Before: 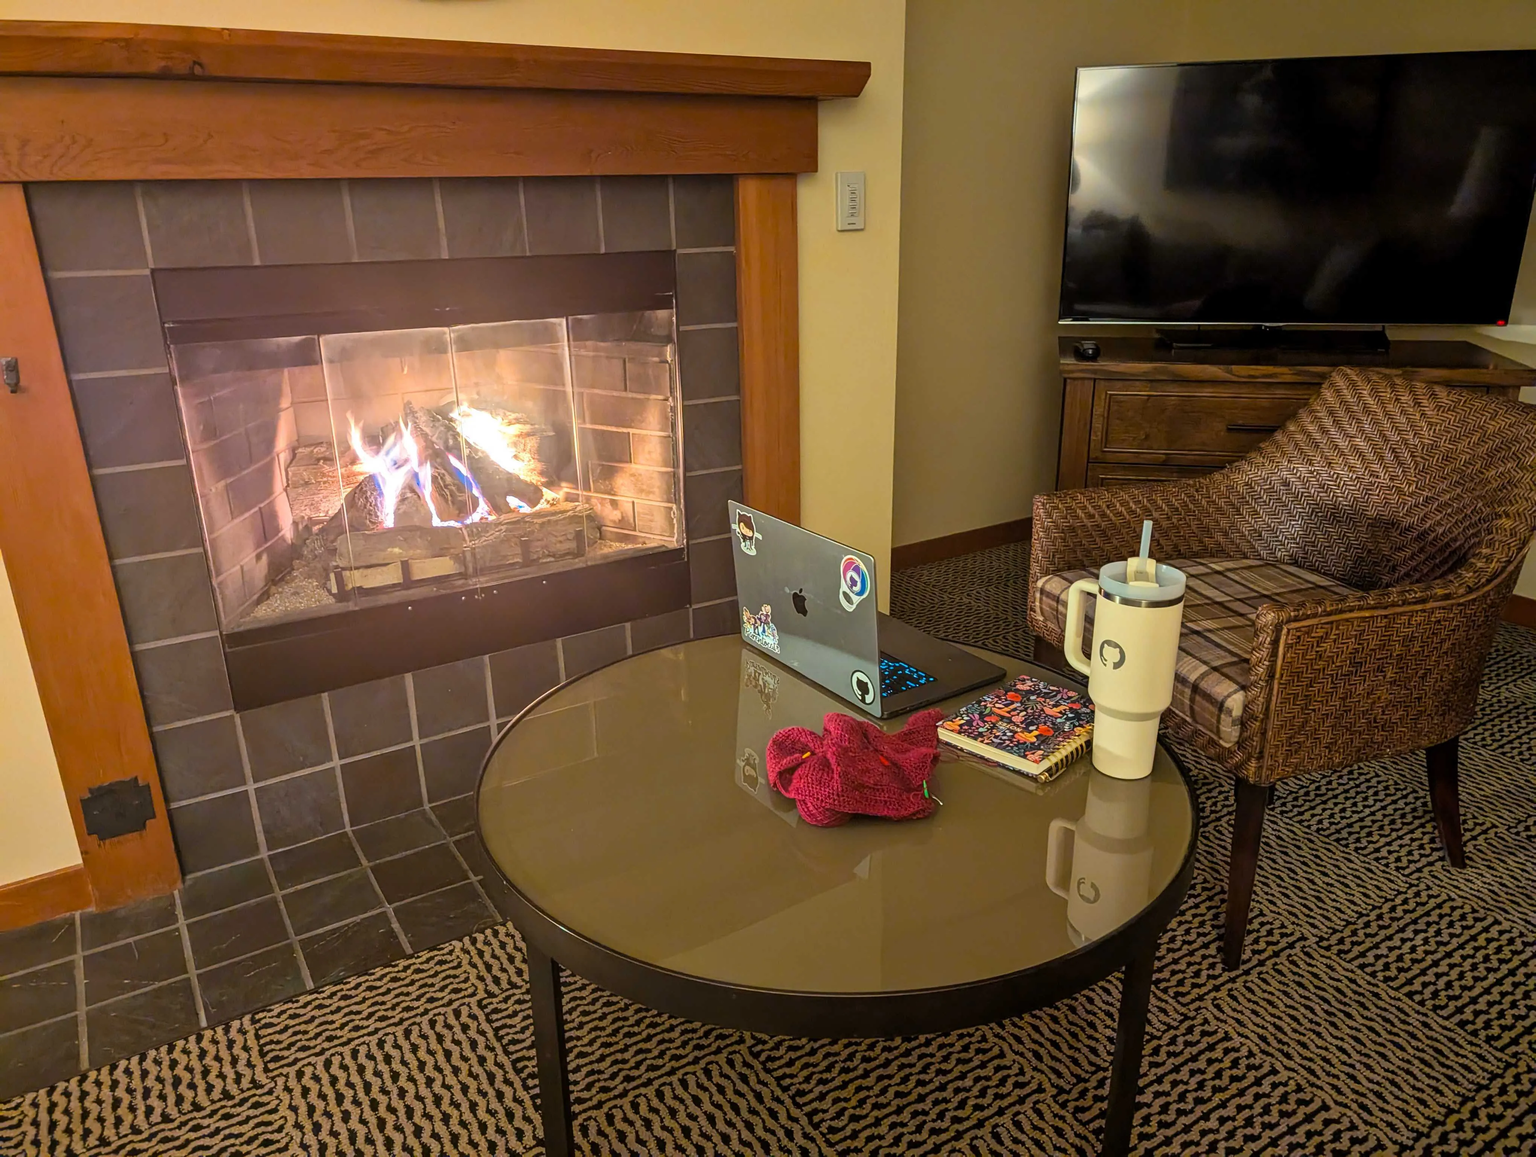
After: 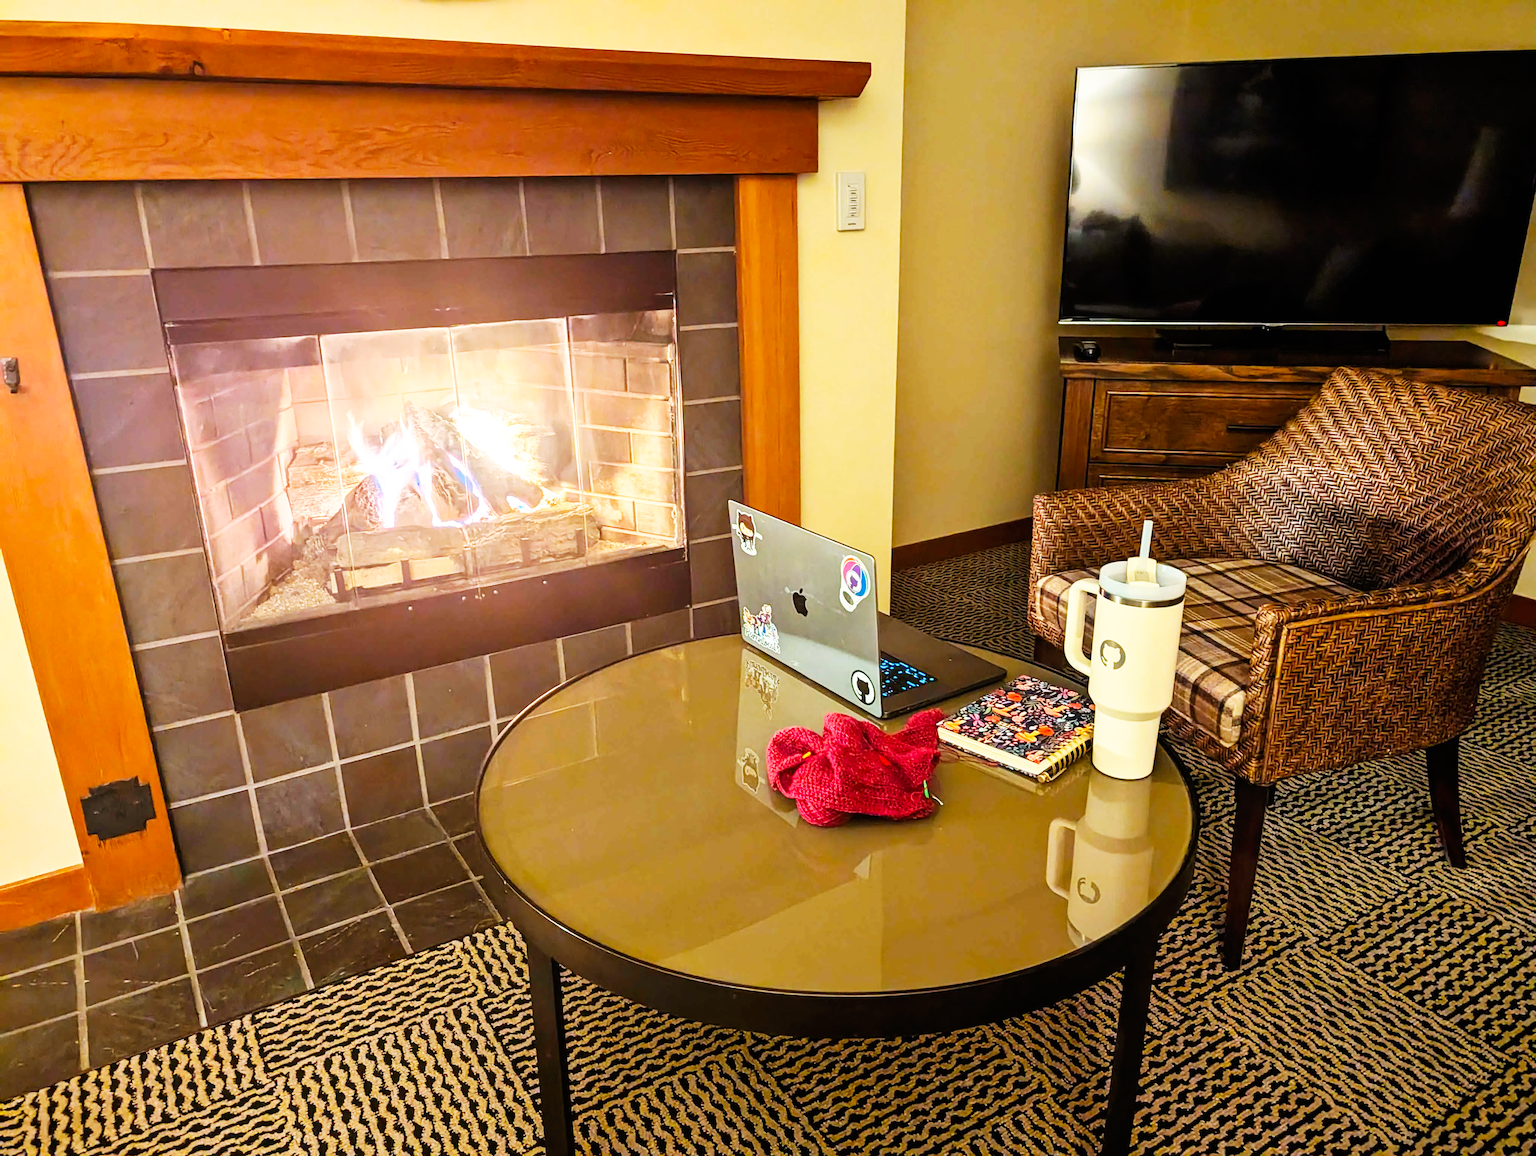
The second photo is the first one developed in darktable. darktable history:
base curve: curves: ch0 [(0, 0) (0.007, 0.004) (0.027, 0.03) (0.046, 0.07) (0.207, 0.54) (0.442, 0.872) (0.673, 0.972) (1, 1)], exposure shift 0.583, preserve colors none
